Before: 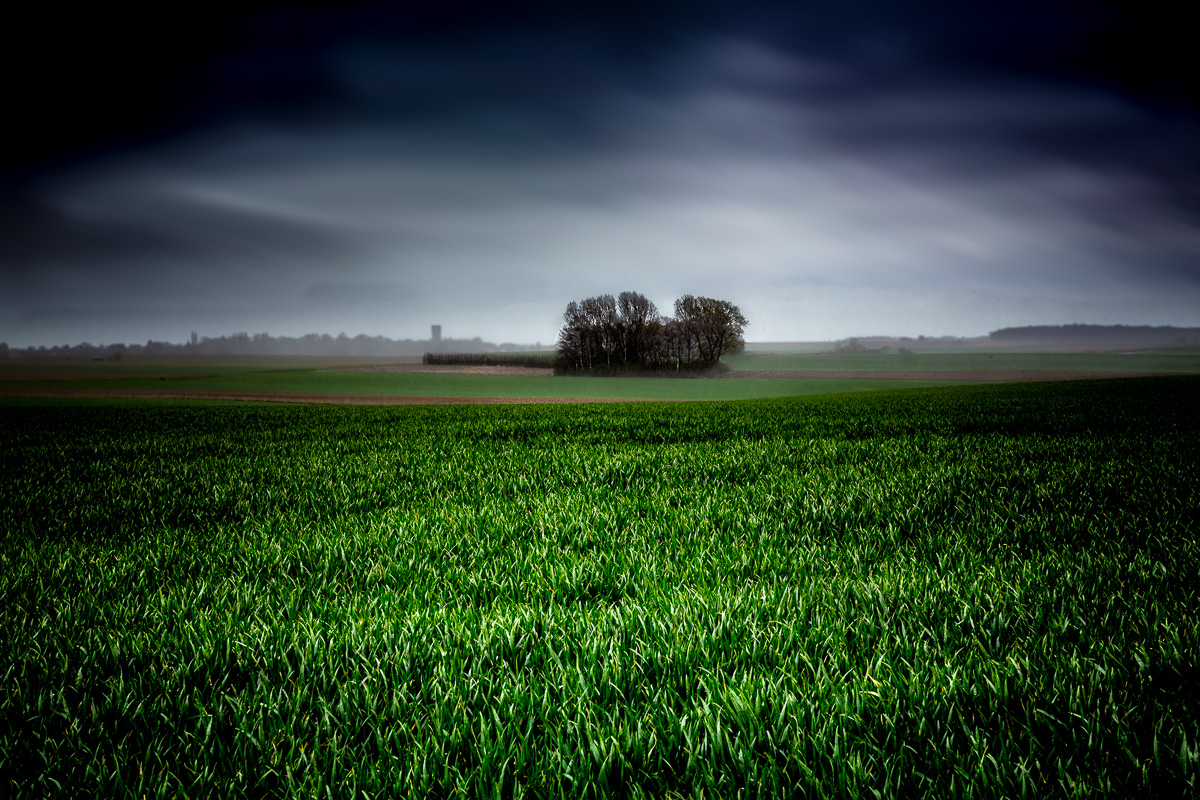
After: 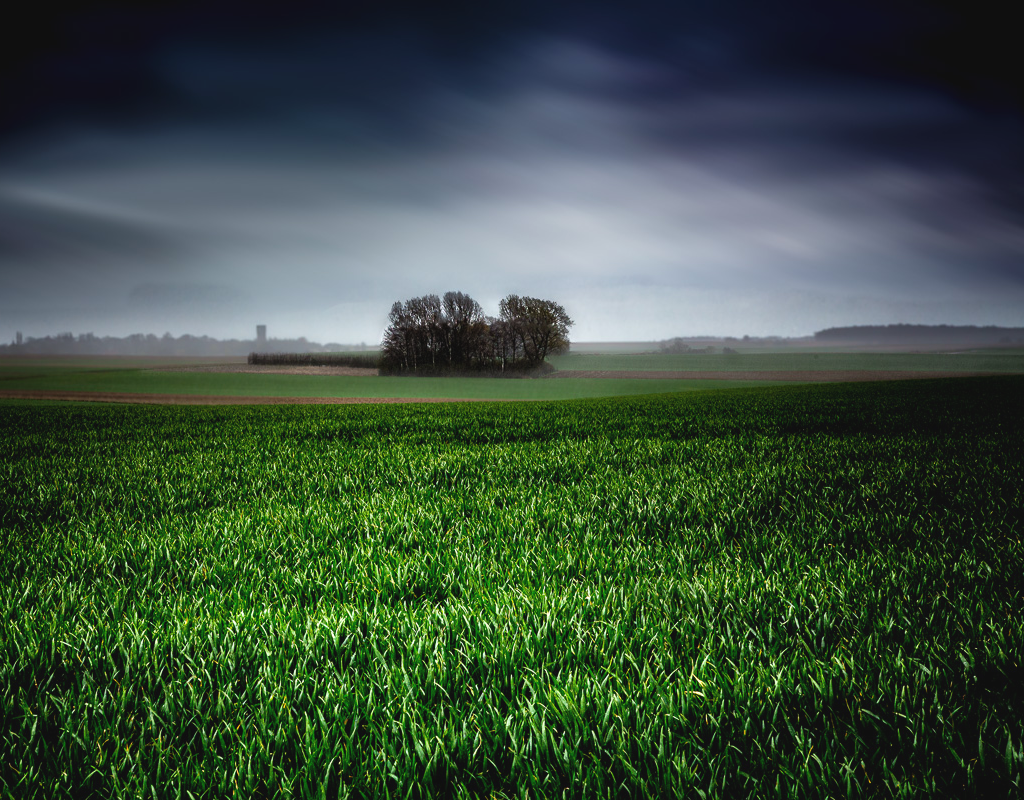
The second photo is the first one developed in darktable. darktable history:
crop and rotate: left 14.584%
exposure: black level correction -0.005, exposure 0.054 EV, compensate highlight preservation false
